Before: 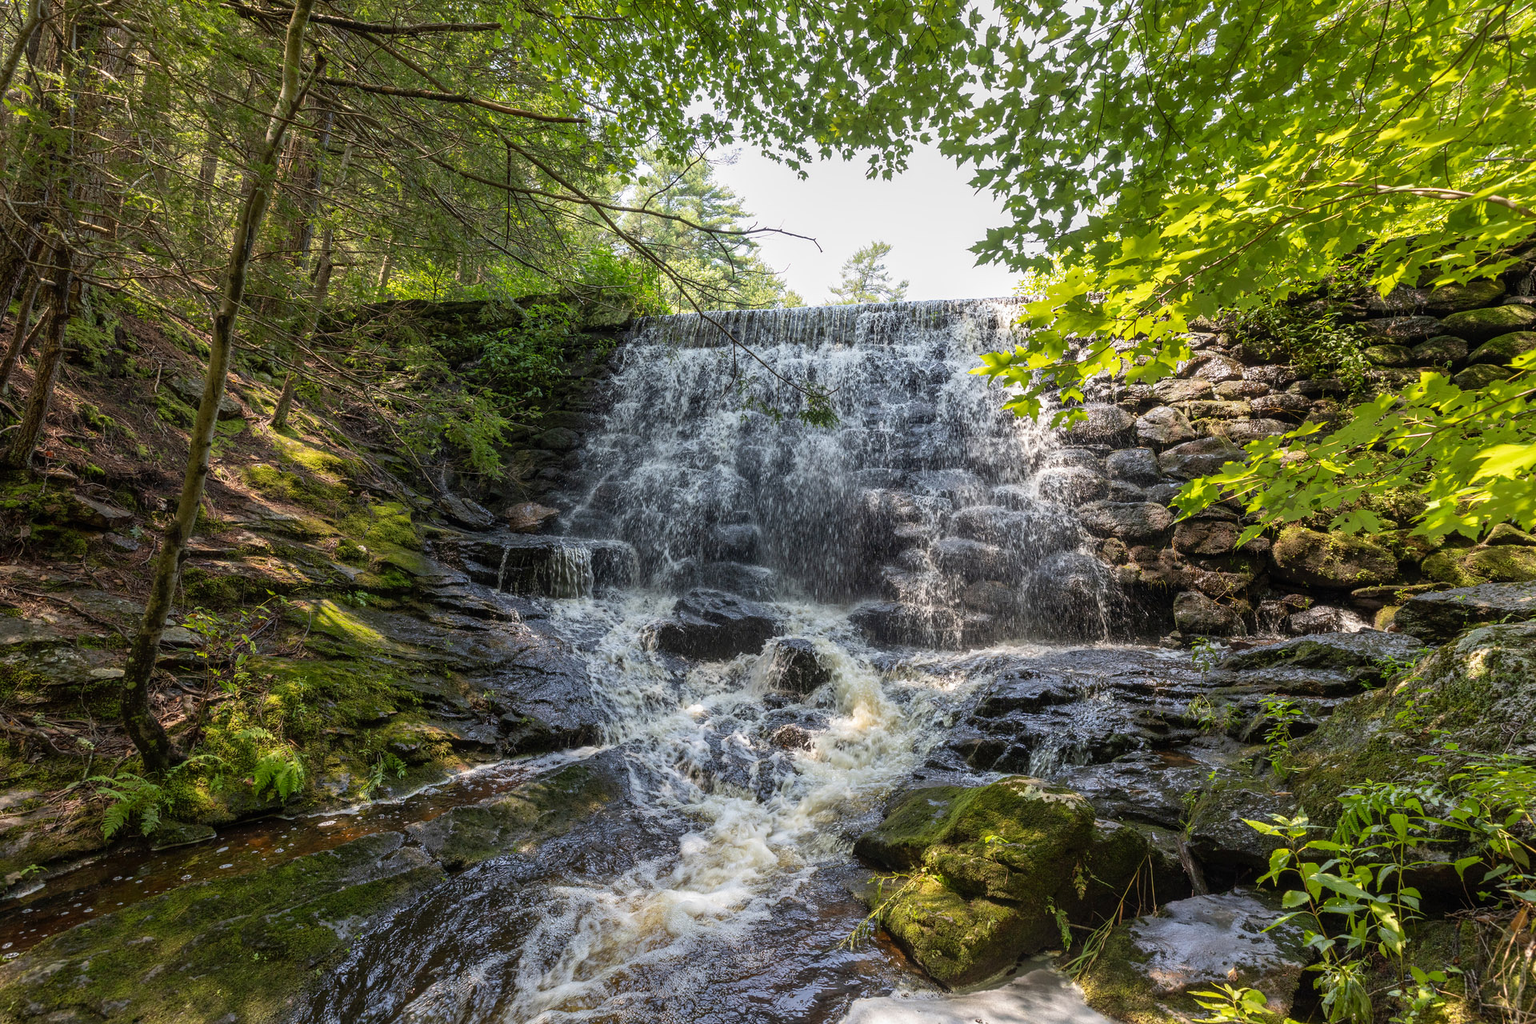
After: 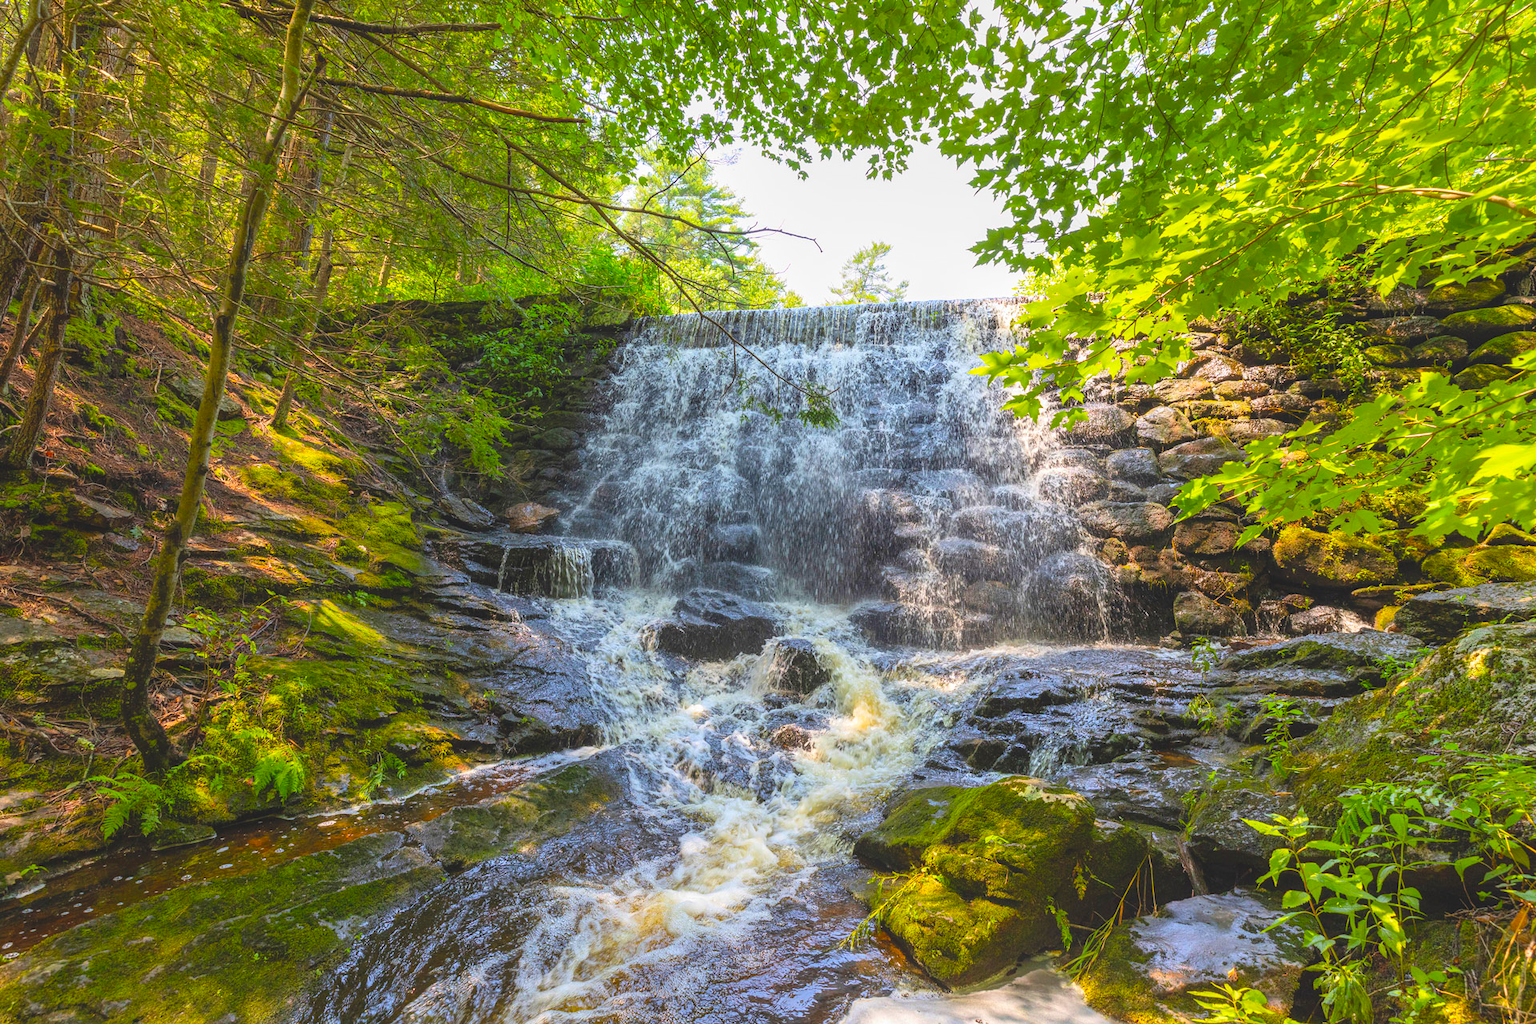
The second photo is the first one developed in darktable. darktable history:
contrast brightness saturation: contrast 0.068, brightness 0.178, saturation 0.414
color balance rgb: global offset › luminance 0.702%, perceptual saturation grading › global saturation 31.297%, global vibrance 23.498%
